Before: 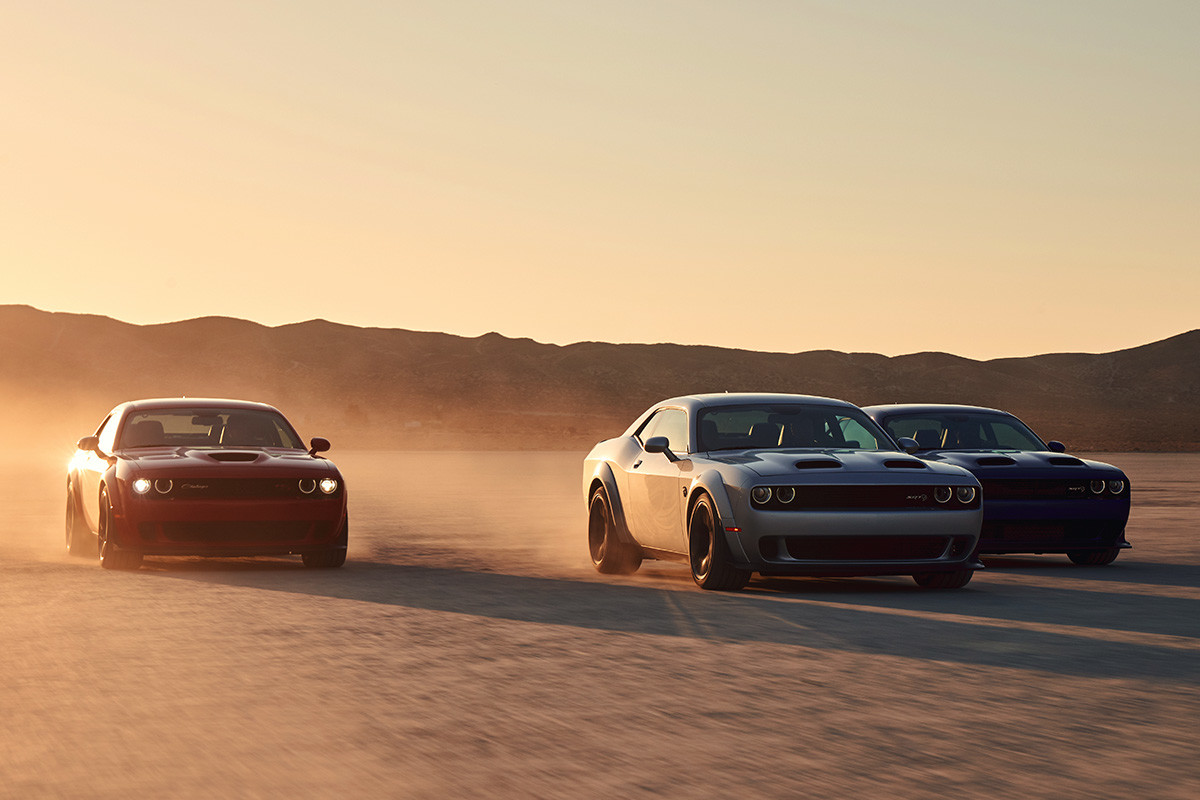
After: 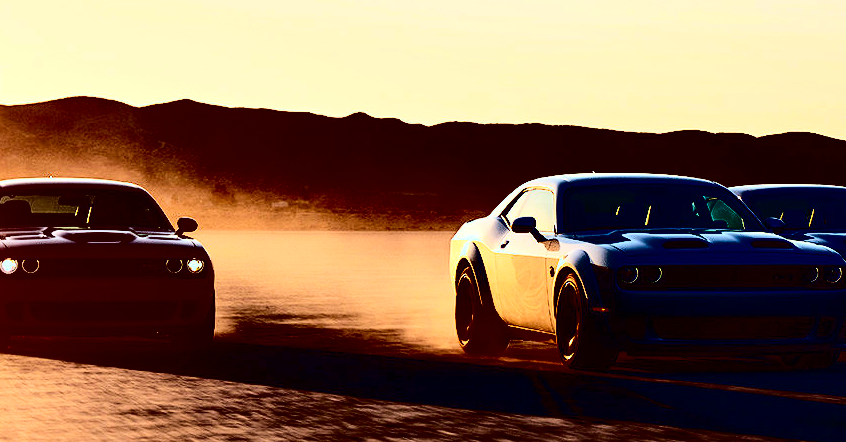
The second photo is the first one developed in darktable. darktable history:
white balance: red 0.926, green 1.003, blue 1.133
tone equalizer: -8 EV -0.417 EV, -7 EV -0.389 EV, -6 EV -0.333 EV, -5 EV -0.222 EV, -3 EV 0.222 EV, -2 EV 0.333 EV, -1 EV 0.389 EV, +0 EV 0.417 EV, edges refinement/feathering 500, mask exposure compensation -1.57 EV, preserve details no
crop: left 11.123%, top 27.61%, right 18.3%, bottom 17.034%
contrast brightness saturation: contrast 0.77, brightness -1, saturation 1
